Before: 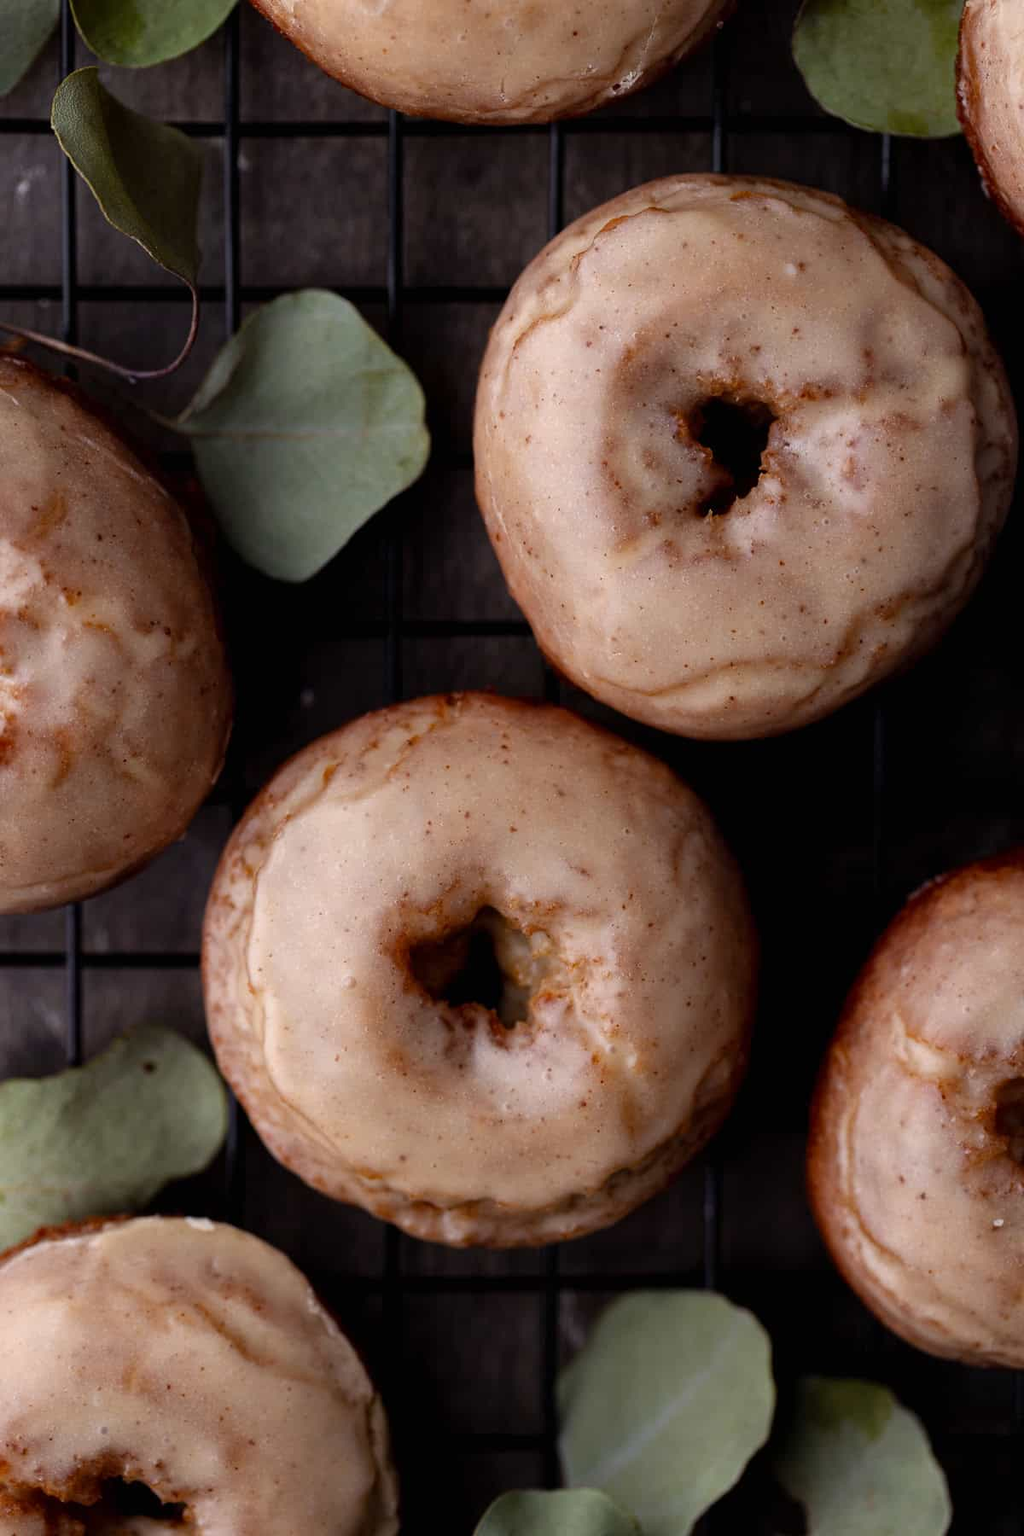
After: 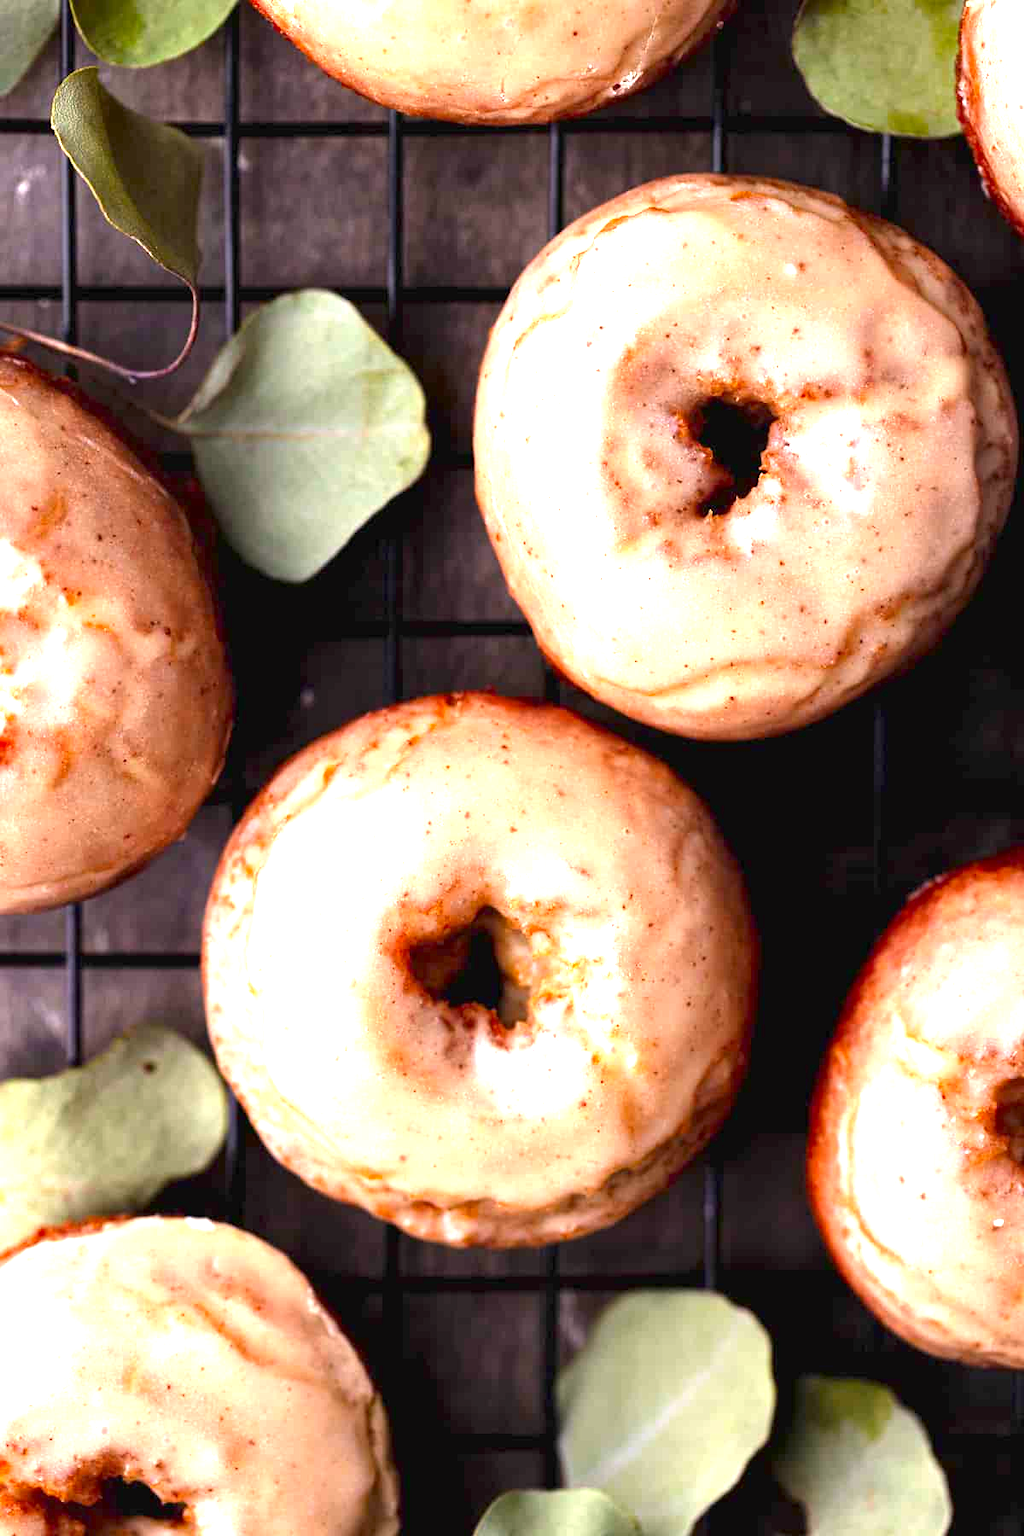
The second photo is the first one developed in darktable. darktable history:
exposure: black level correction 0, exposure 2.138 EV, compensate exposure bias true, compensate highlight preservation false
color correction: highlights a* 3.22, highlights b* 1.93, saturation 1.19
